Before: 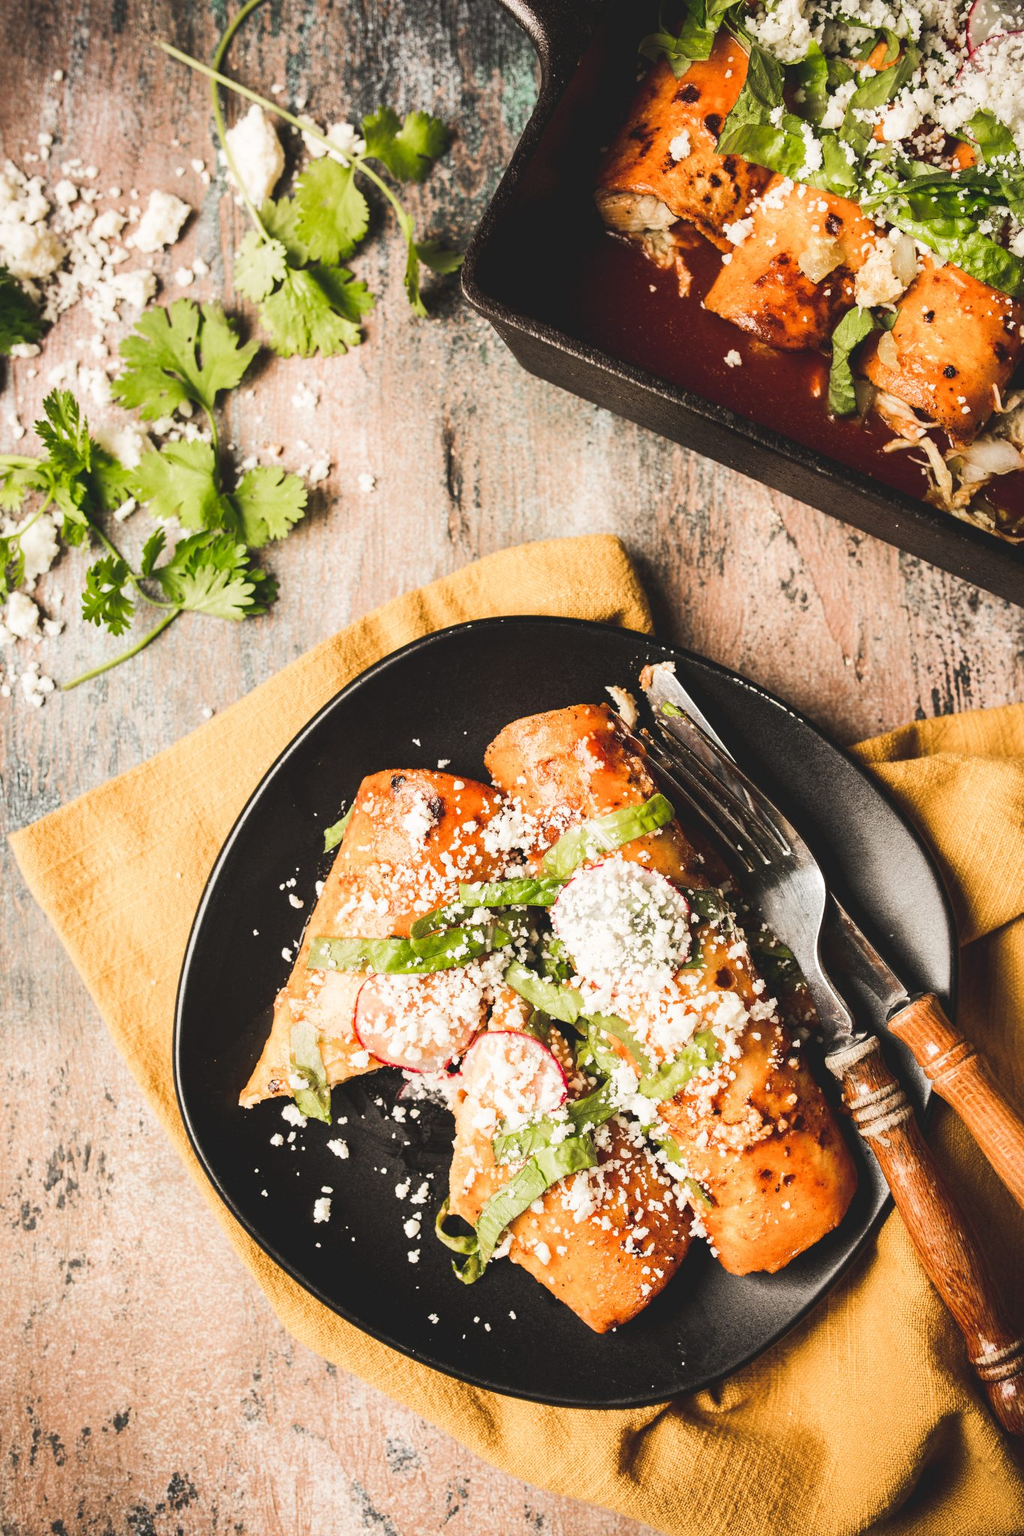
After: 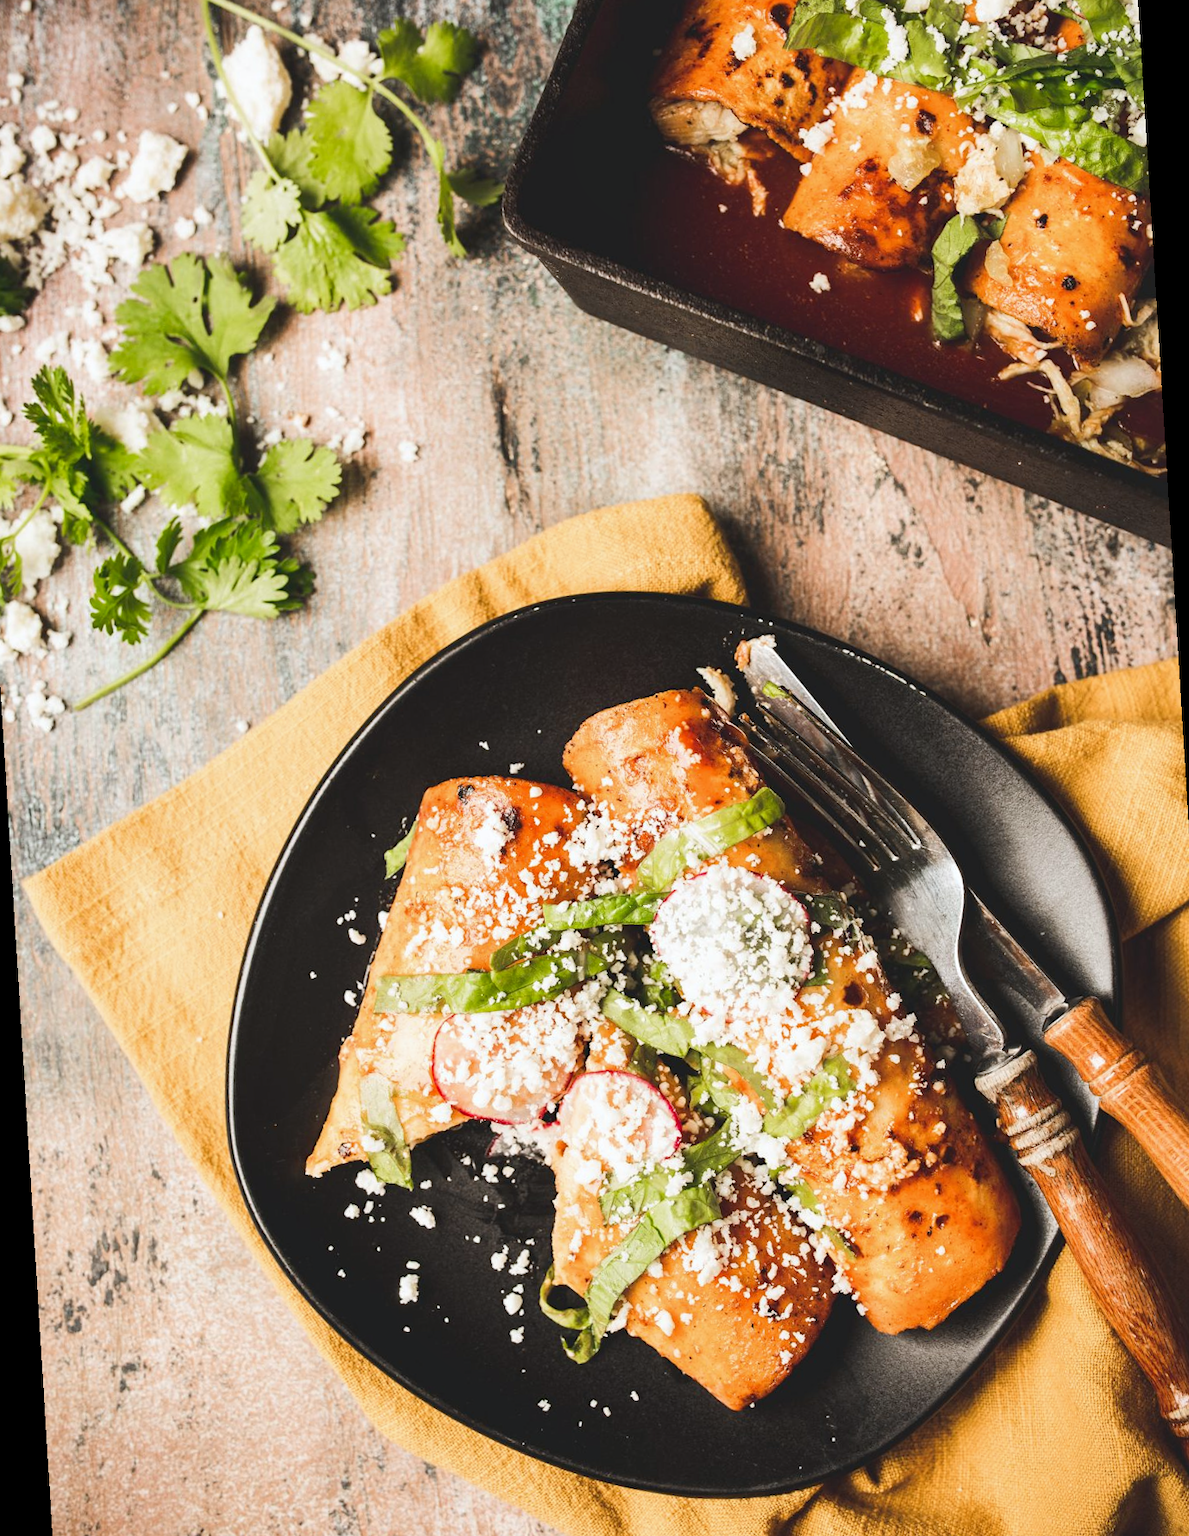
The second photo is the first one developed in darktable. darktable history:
rotate and perspective: rotation -3.52°, crop left 0.036, crop right 0.964, crop top 0.081, crop bottom 0.919
shadows and highlights: shadows 20.55, highlights -20.99, soften with gaussian
white balance: red 0.982, blue 1.018
